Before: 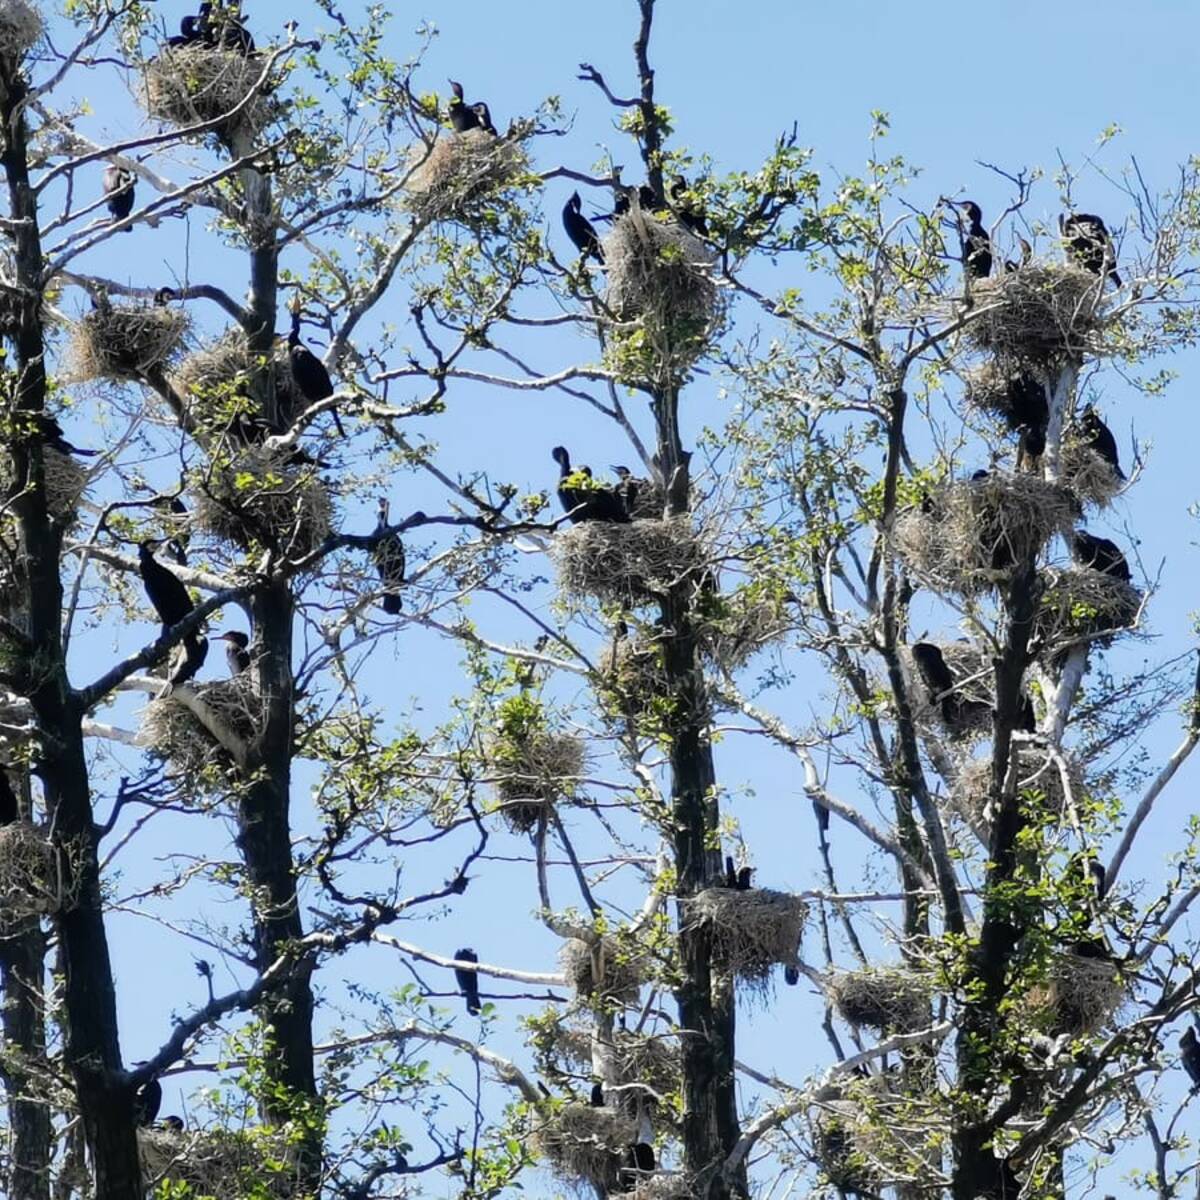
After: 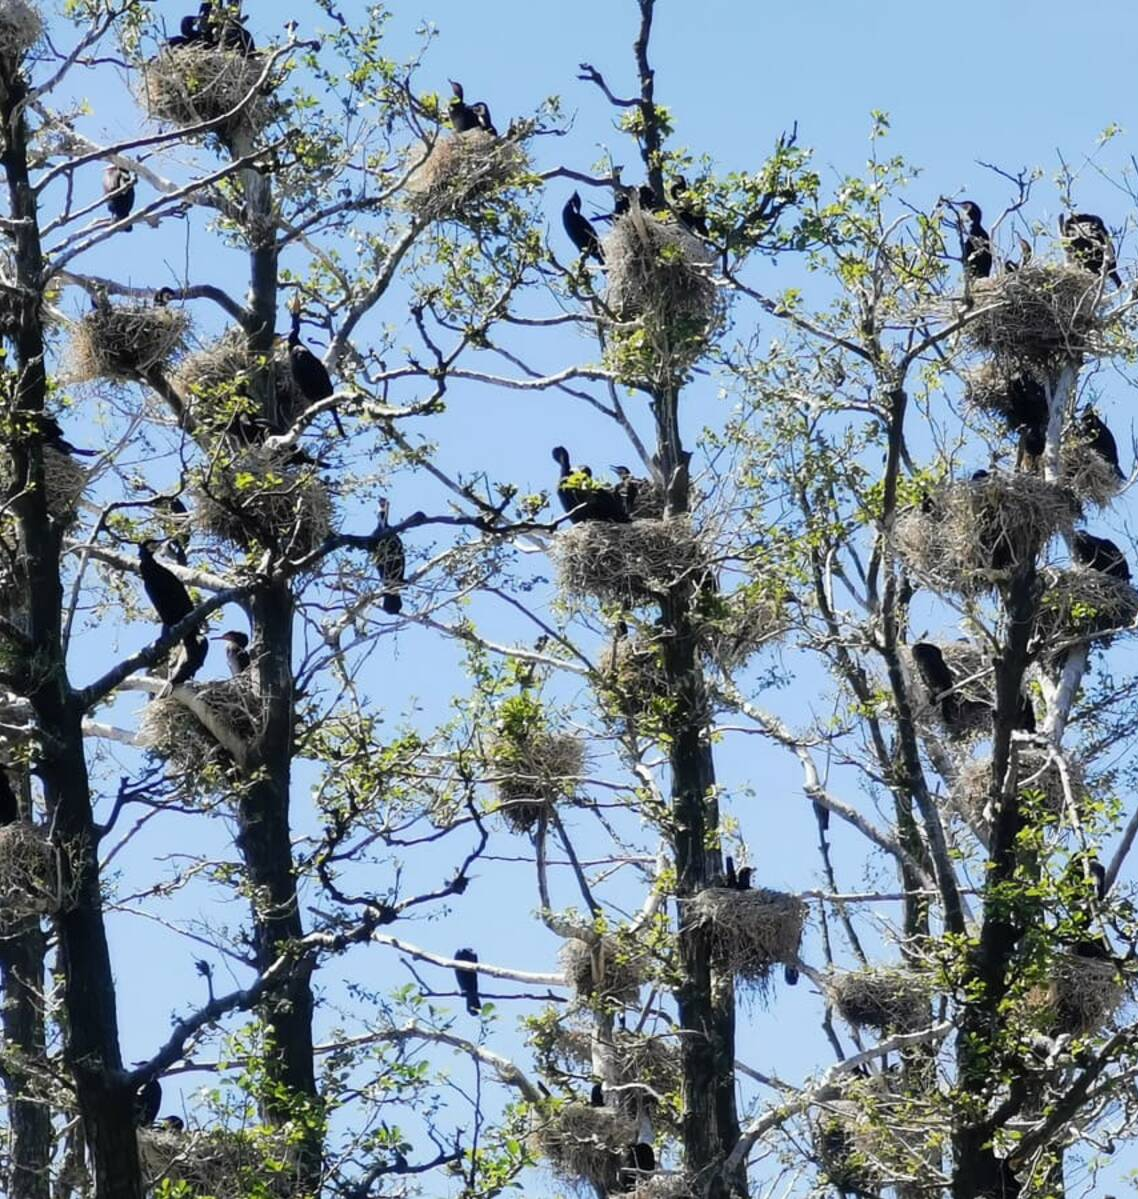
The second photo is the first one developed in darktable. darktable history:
crop and rotate: right 5.167%
fill light: on, module defaults
